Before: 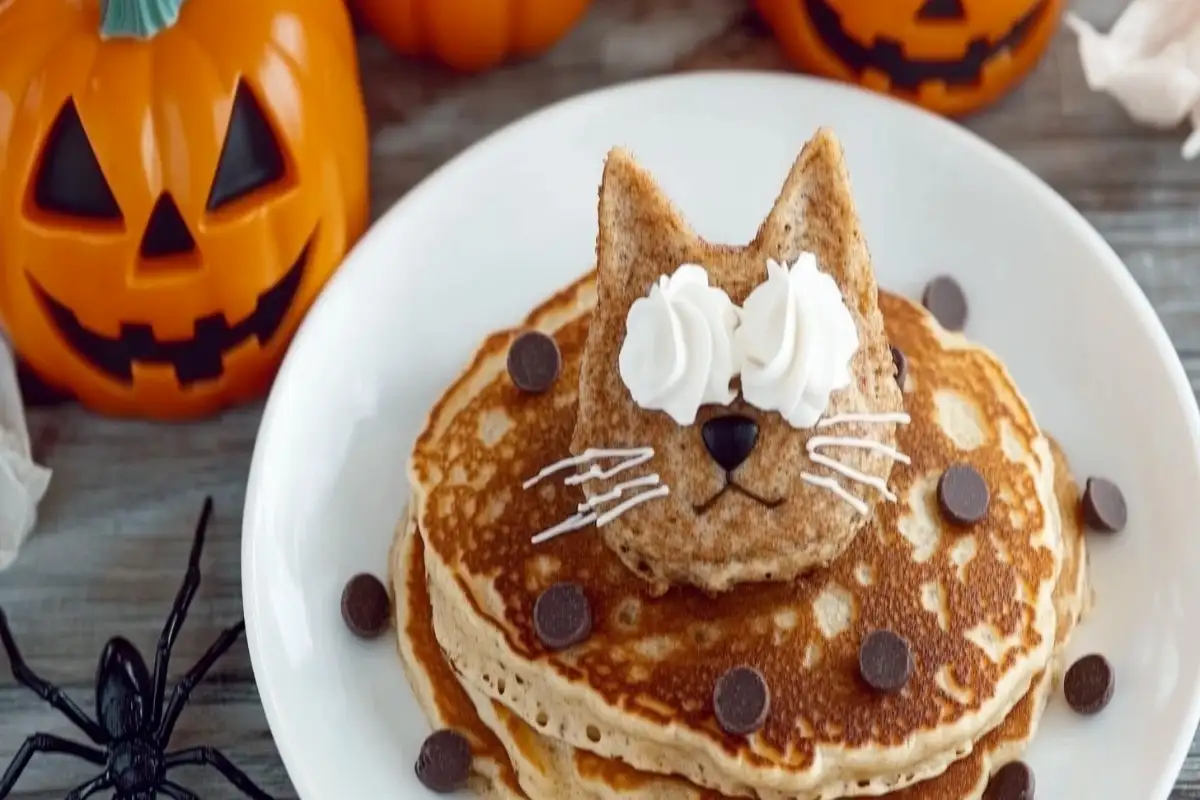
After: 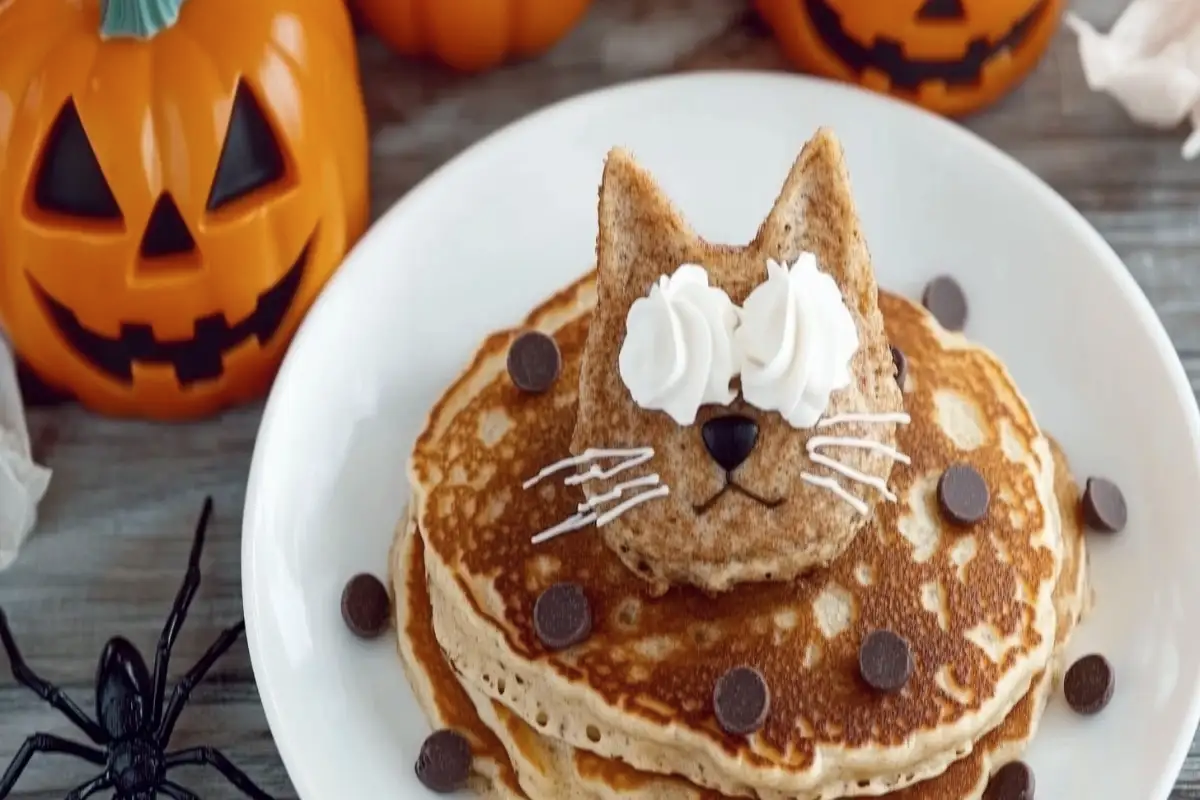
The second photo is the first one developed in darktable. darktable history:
contrast brightness saturation: saturation -0.081
